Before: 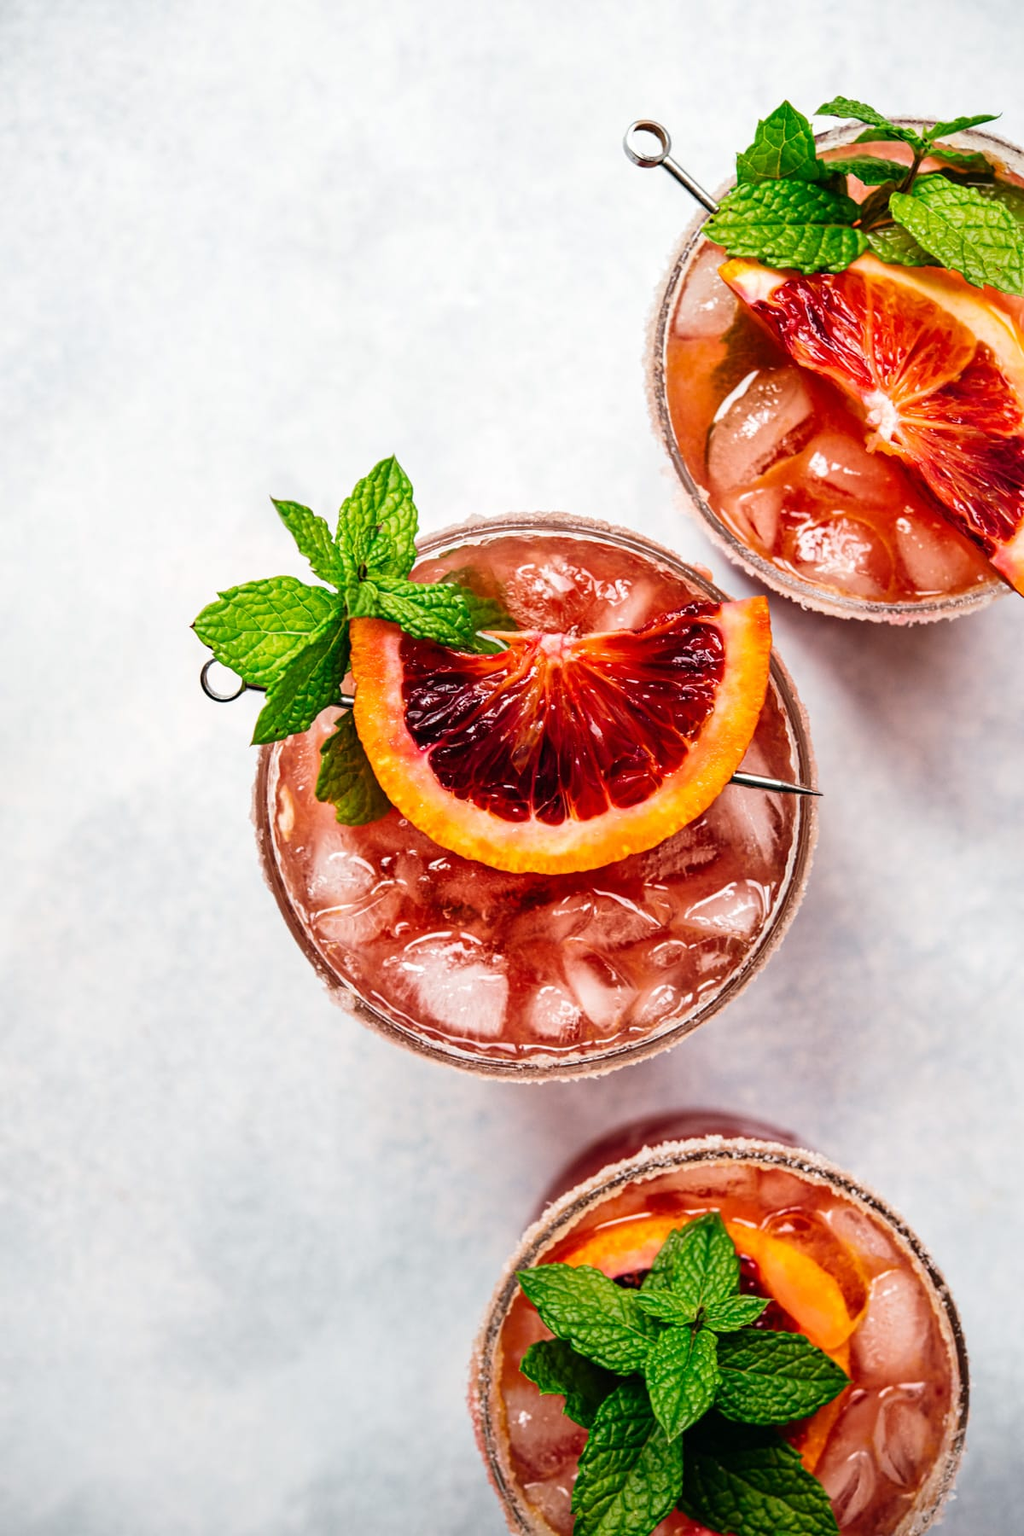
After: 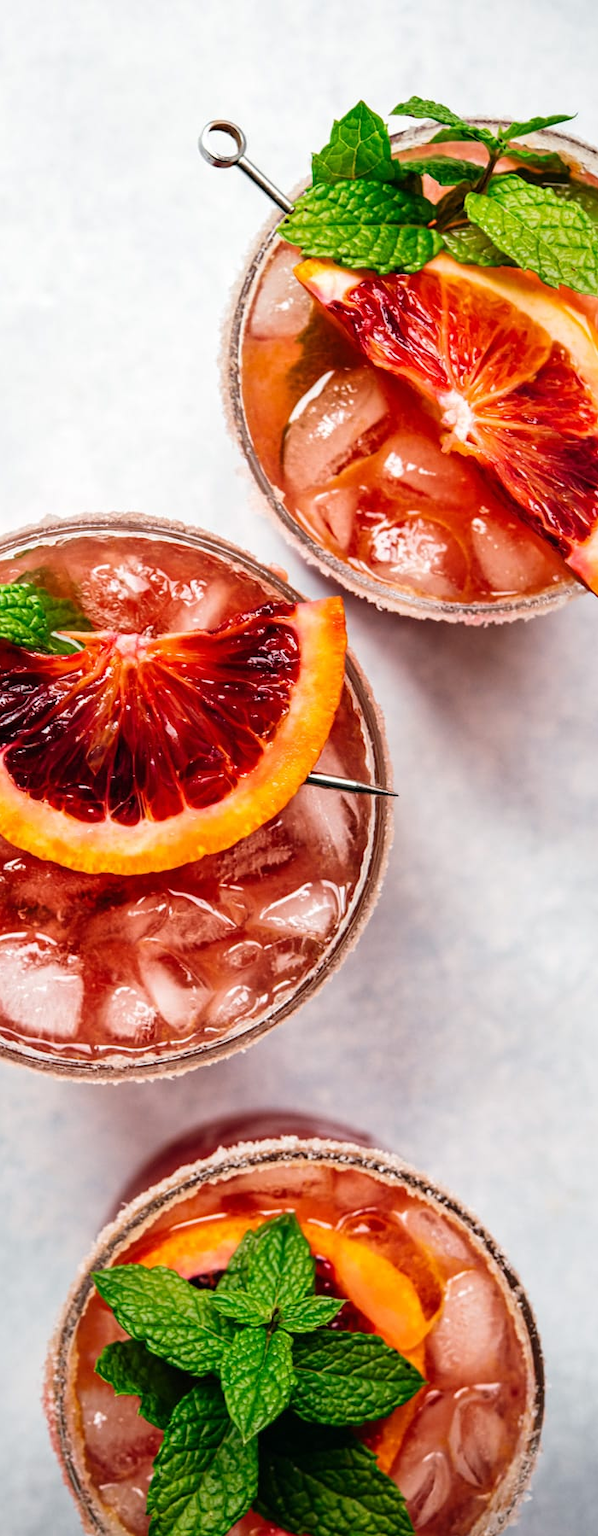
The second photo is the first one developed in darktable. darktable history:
crop: left 41.549%
